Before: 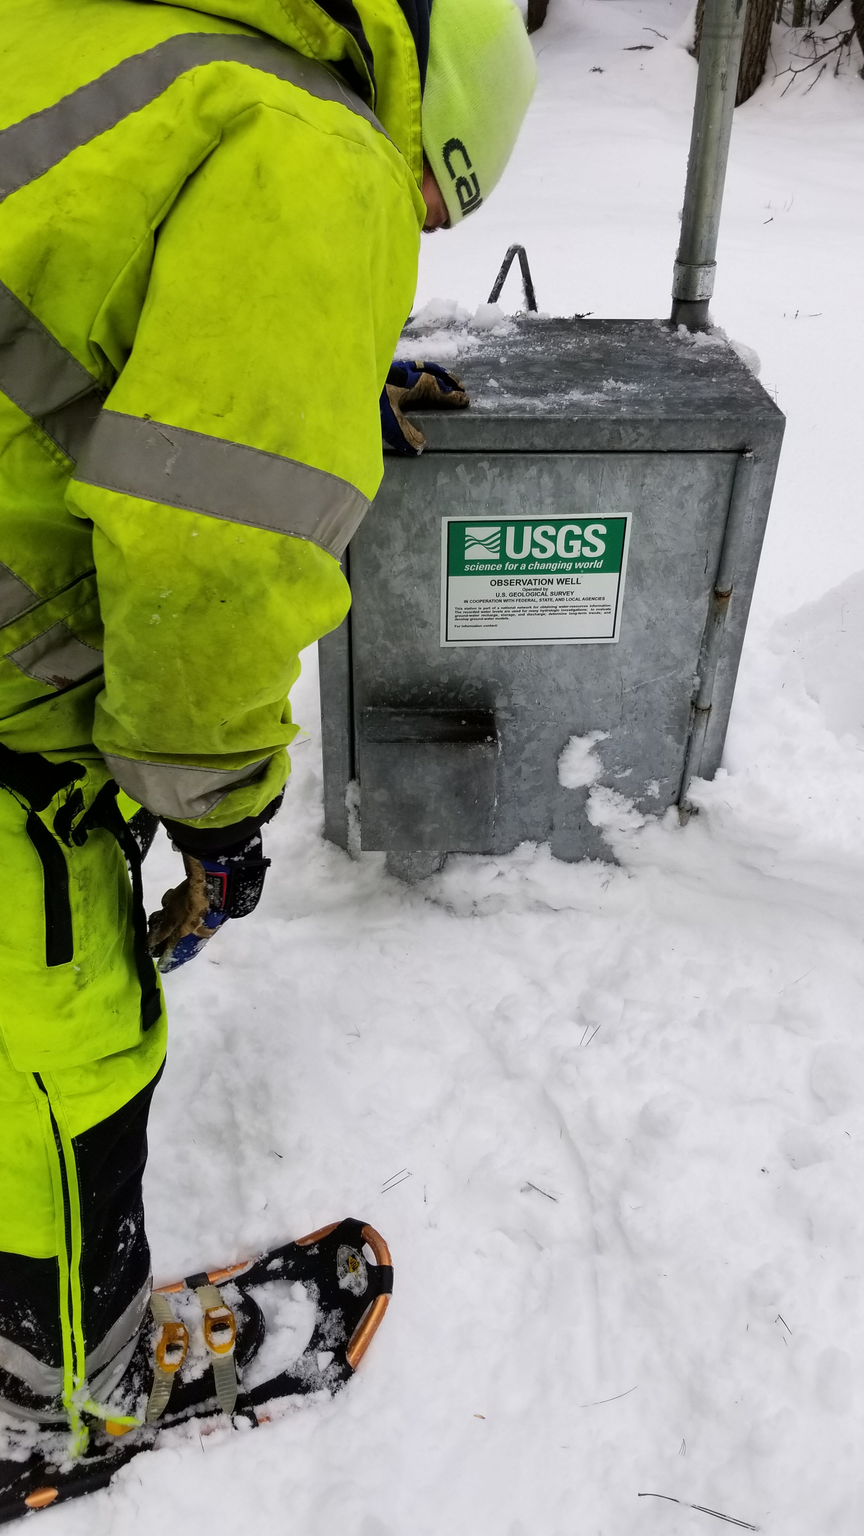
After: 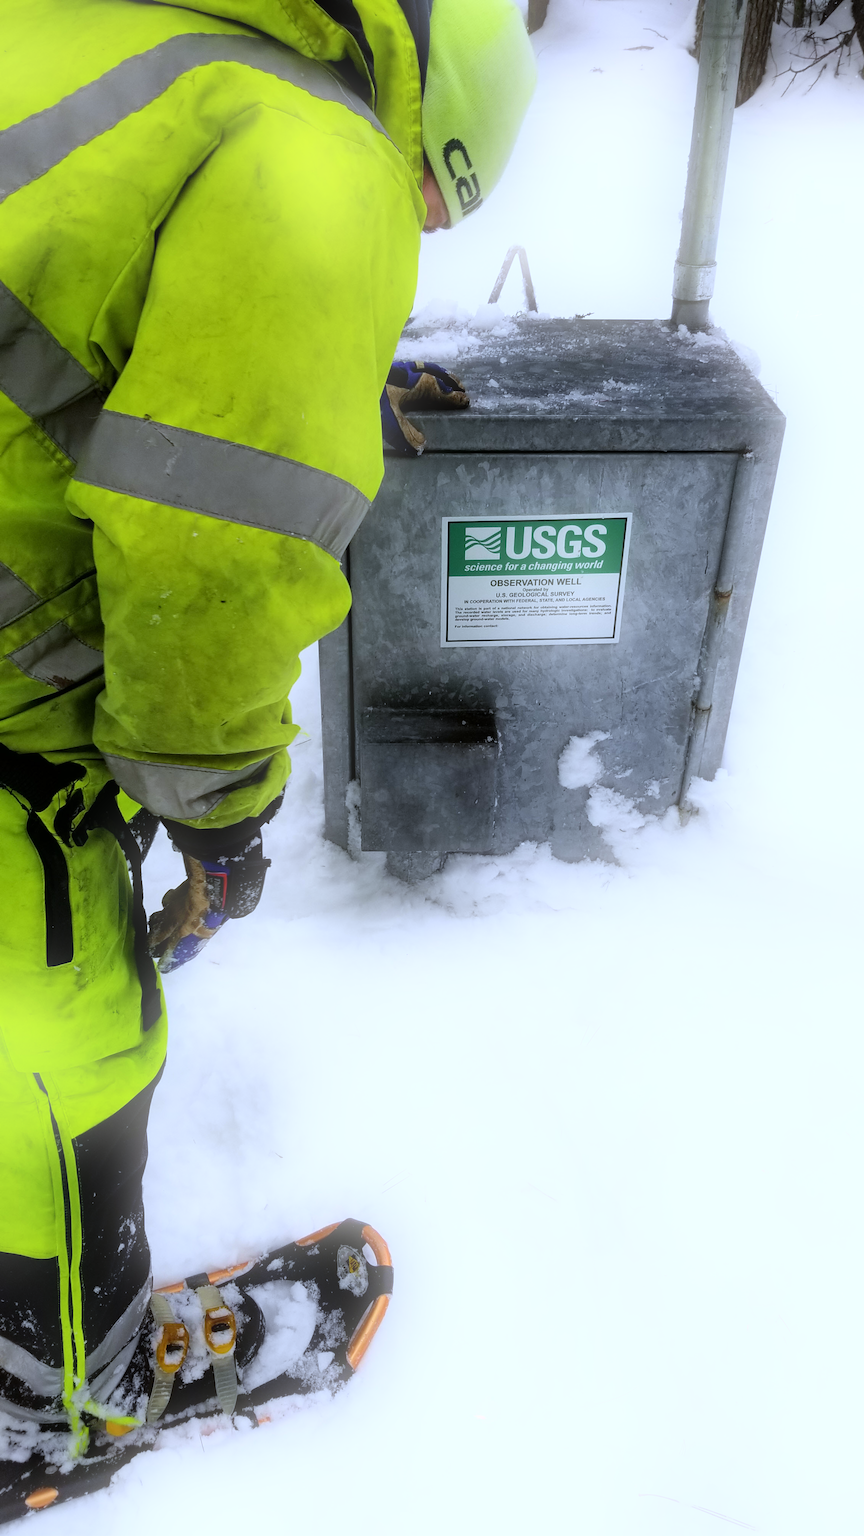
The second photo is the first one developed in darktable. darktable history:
white balance: red 0.926, green 1.003, blue 1.133
bloom: threshold 82.5%, strength 16.25%
